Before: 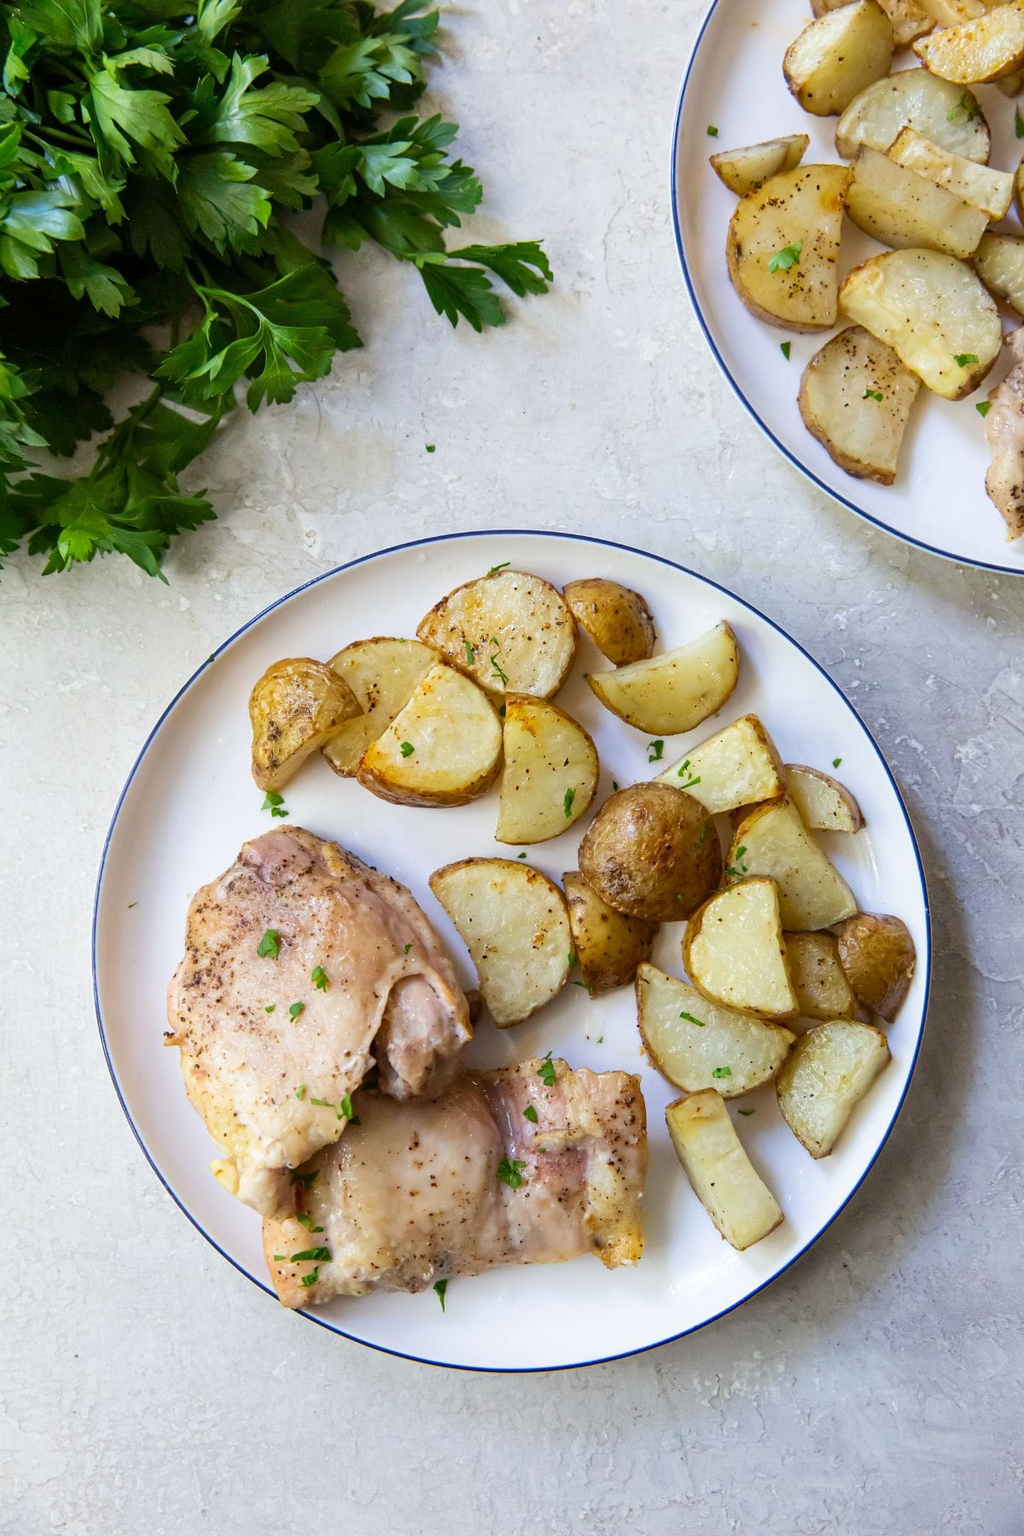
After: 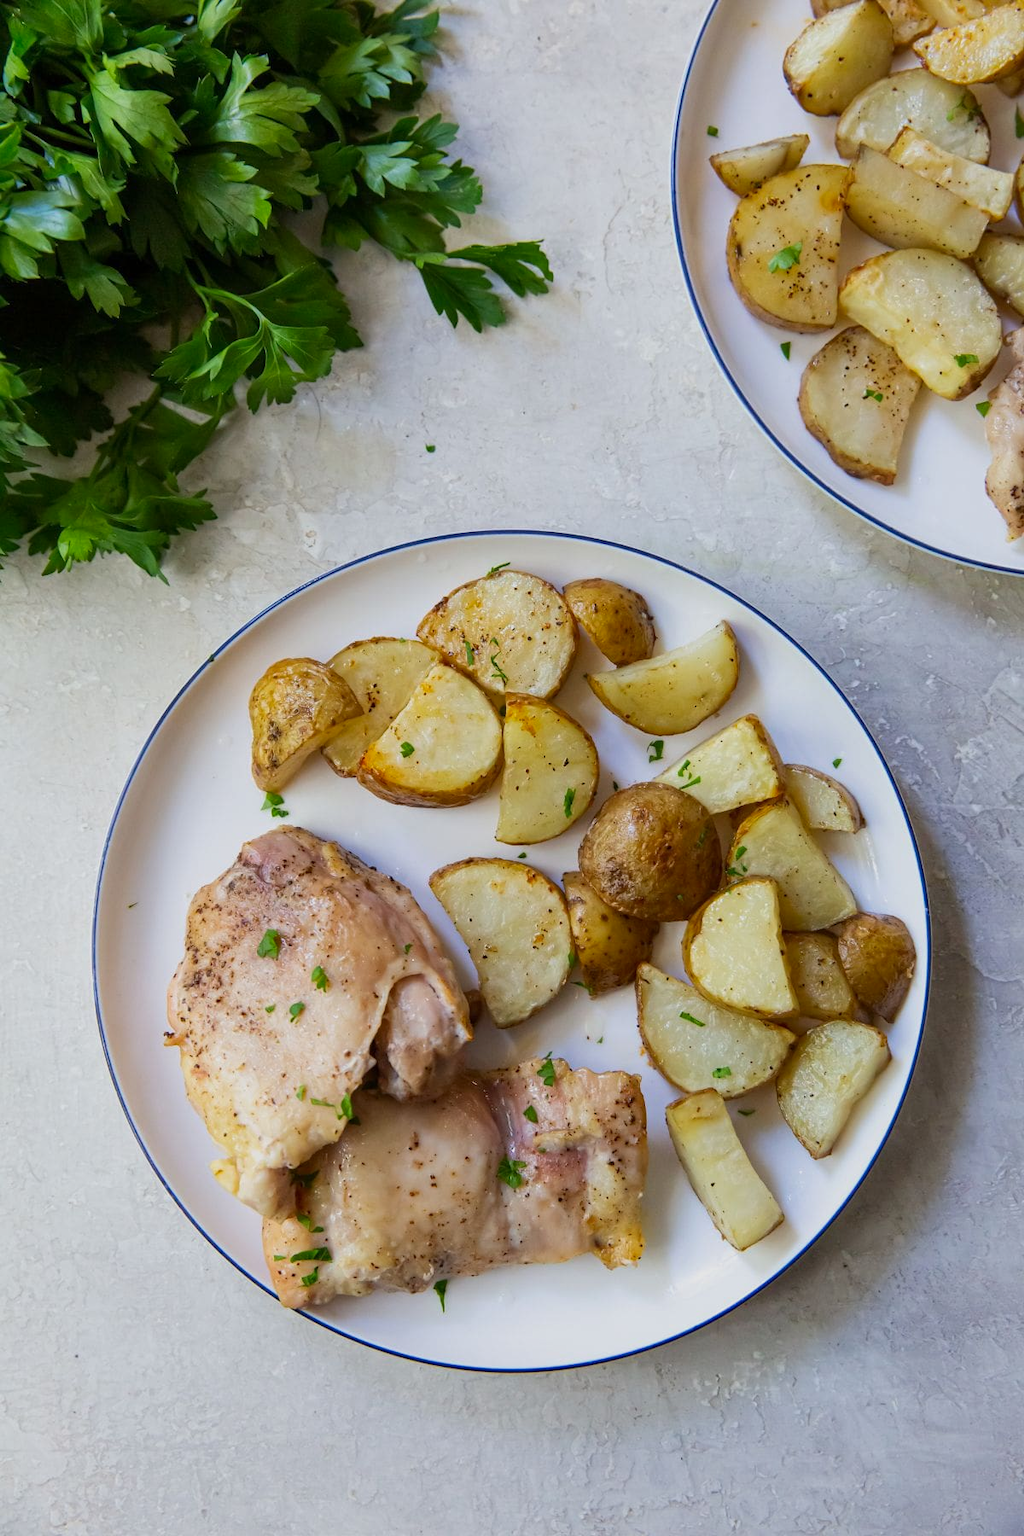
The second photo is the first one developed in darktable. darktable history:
shadows and highlights: radius 120.73, shadows 21.59, white point adjustment -9.62, highlights -12.71, highlights color adjustment 56.6%, soften with gaussian
